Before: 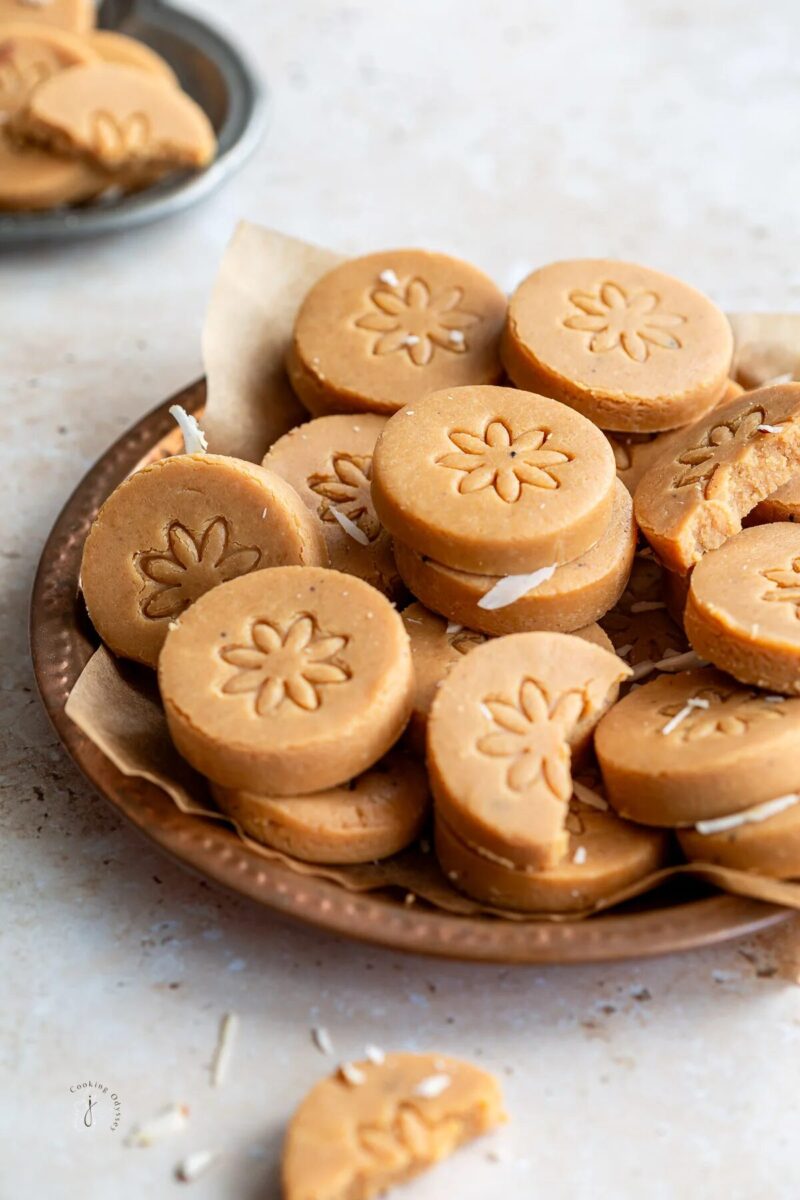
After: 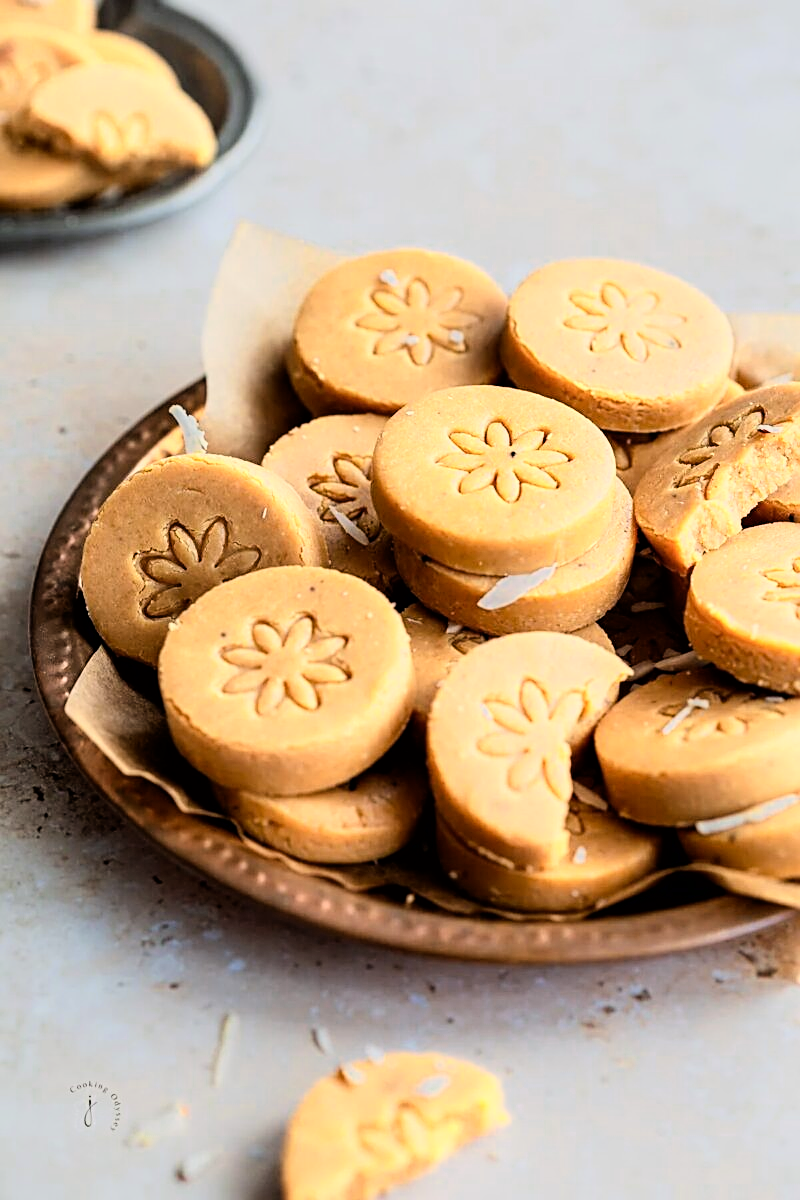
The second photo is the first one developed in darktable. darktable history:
color zones: curves: ch0 [(0.099, 0.624) (0.257, 0.596) (0.384, 0.376) (0.529, 0.492) (0.697, 0.564) (0.768, 0.532) (0.908, 0.644)]; ch1 [(0.112, 0.564) (0.254, 0.612) (0.432, 0.676) (0.592, 0.456) (0.743, 0.684) (0.888, 0.536)]; ch2 [(0.25, 0.5) (0.469, 0.36) (0.75, 0.5)]
sharpen: on, module defaults
filmic rgb: black relative exposure -7.5 EV, white relative exposure 4.99 EV, hardness 3.32, contrast 1.298, color science v6 (2022)
